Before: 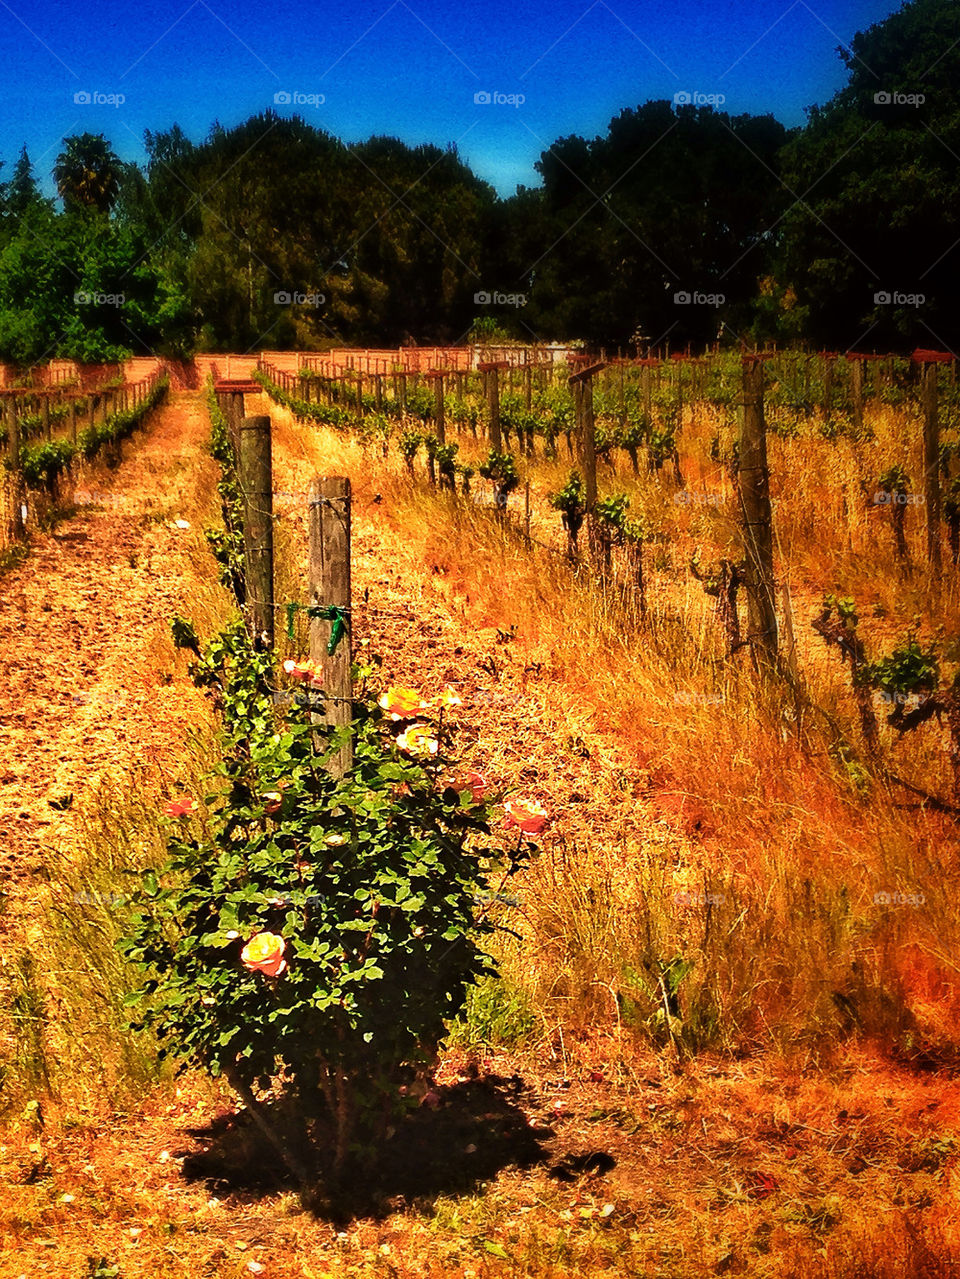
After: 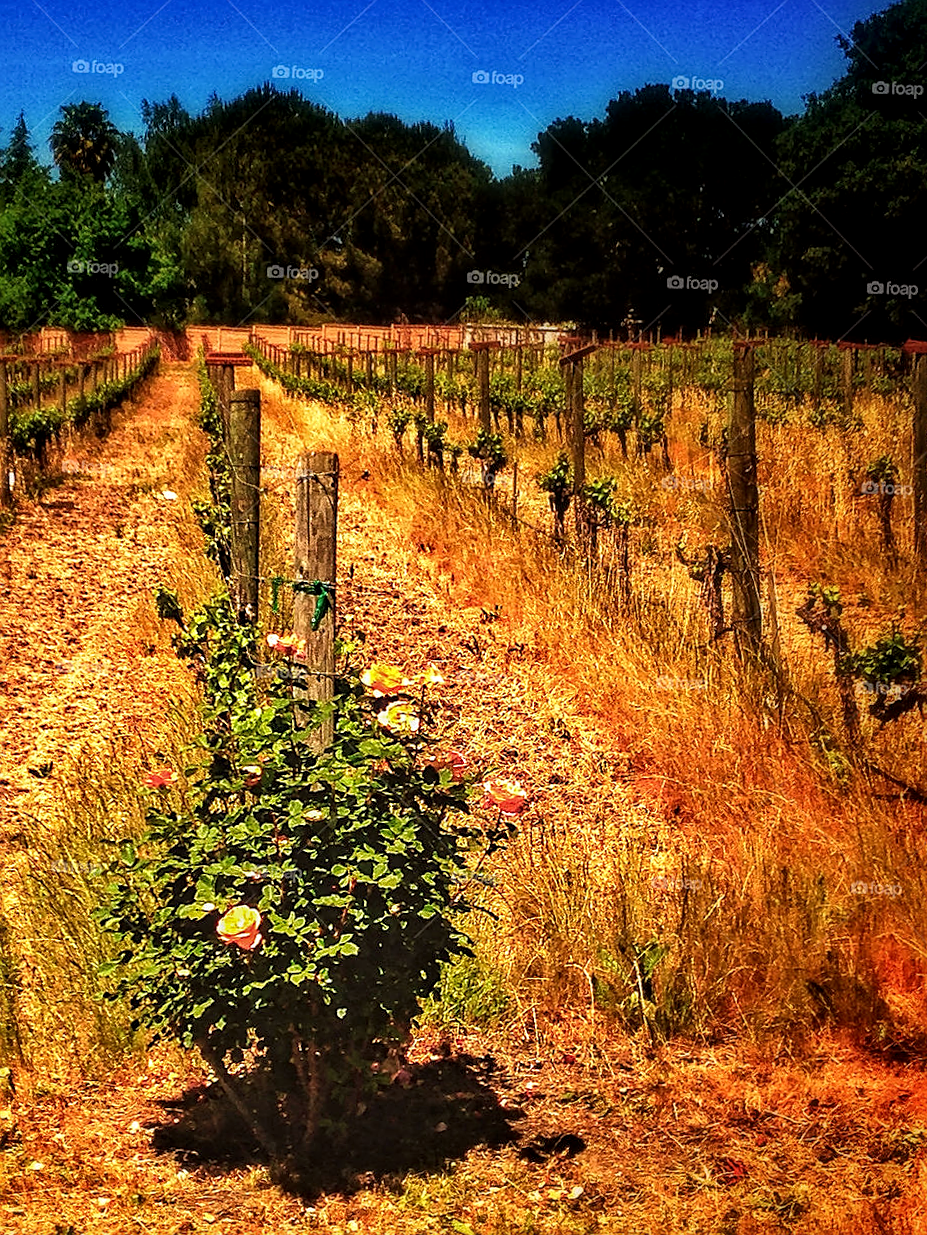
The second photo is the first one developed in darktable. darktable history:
crop and rotate: angle -1.53°
sharpen: on, module defaults
local contrast: detail 130%
